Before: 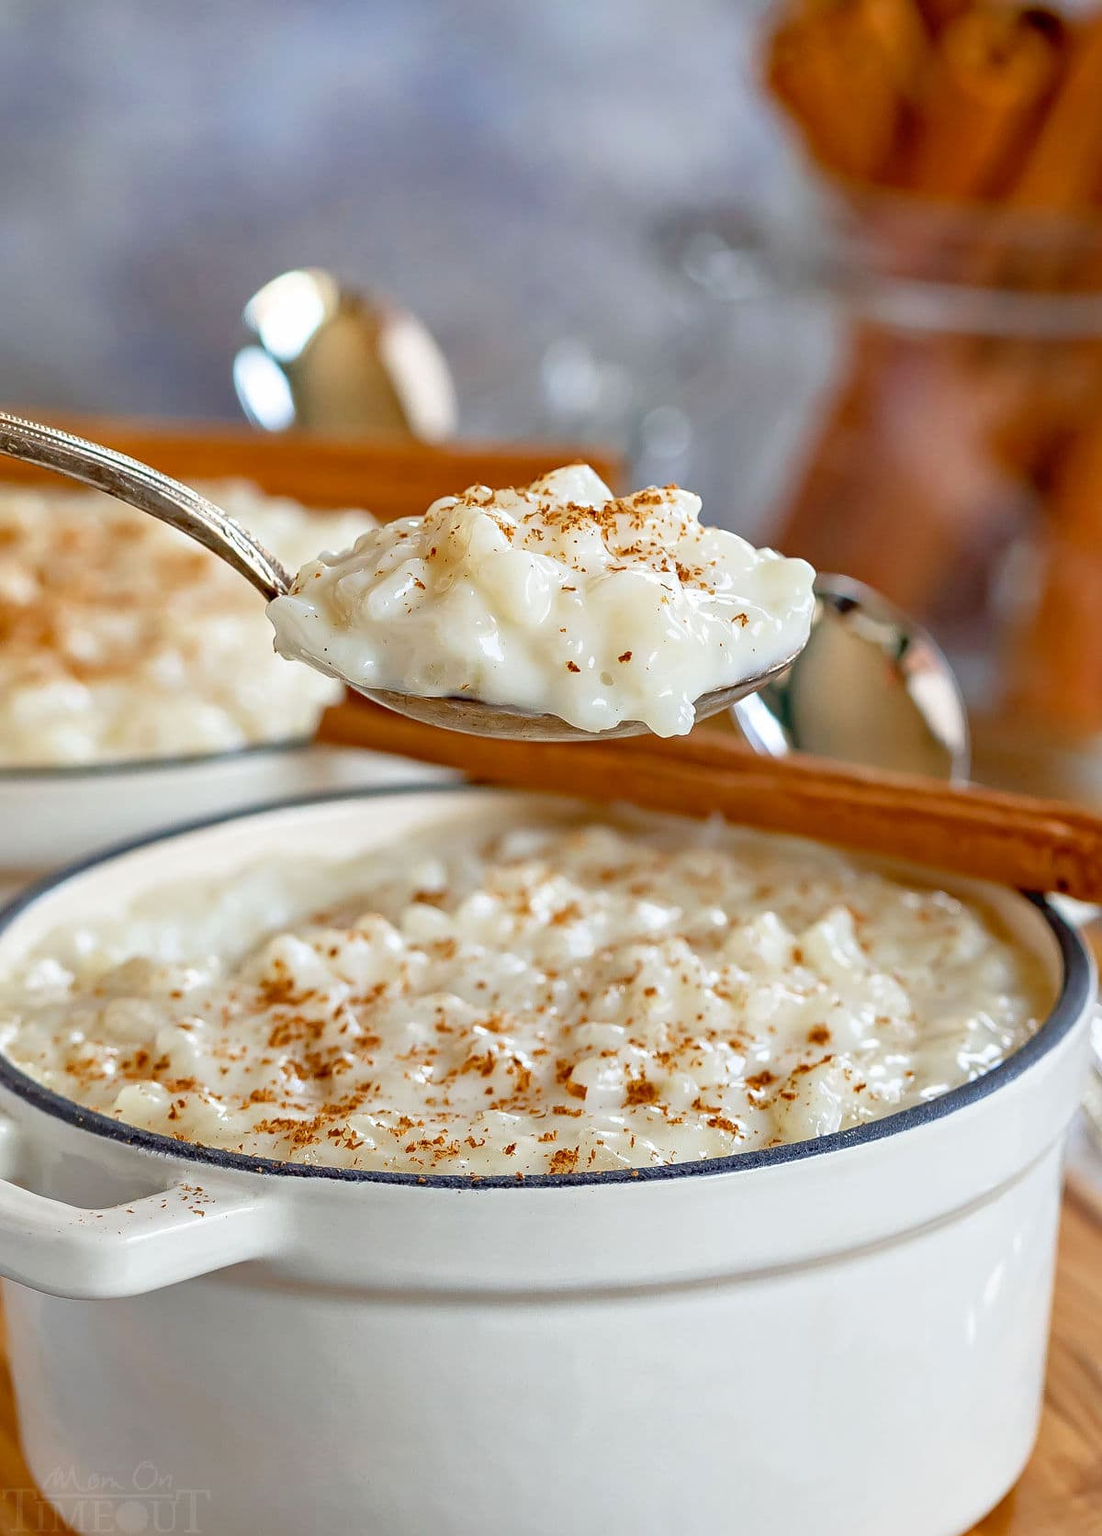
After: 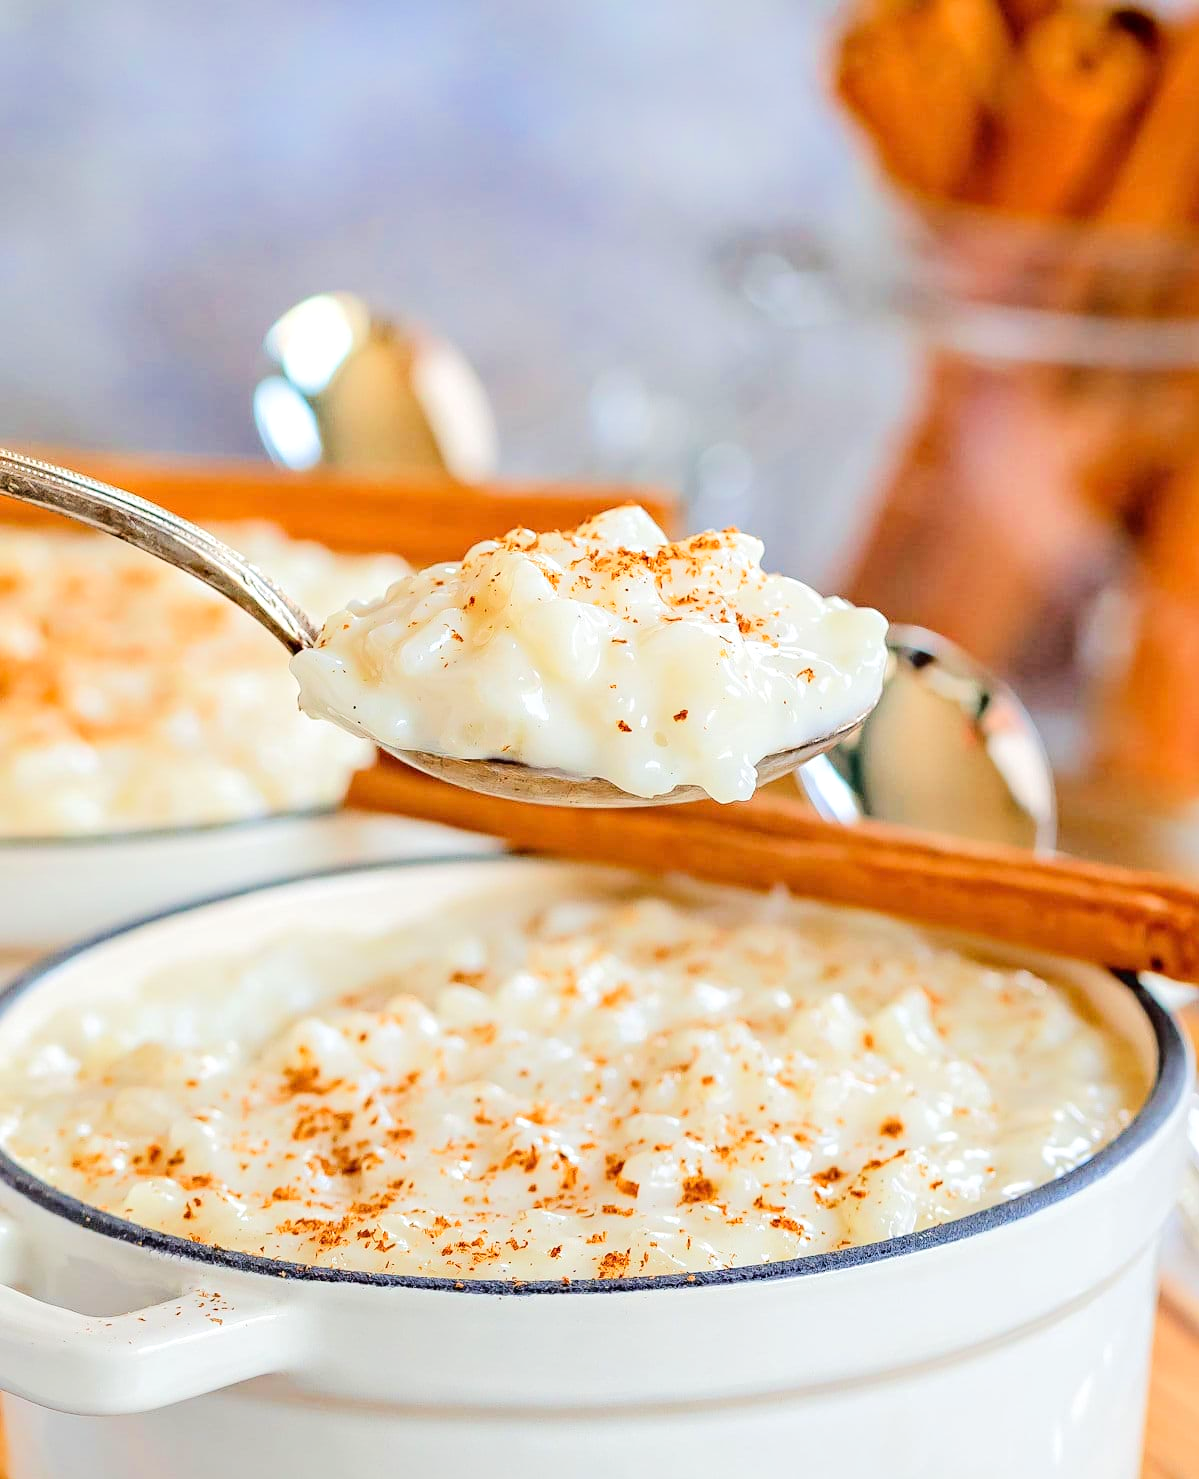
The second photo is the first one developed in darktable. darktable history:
crop and rotate: top 0%, bottom 11.587%
tone equalizer: -7 EV 0.145 EV, -6 EV 0.6 EV, -5 EV 1.13 EV, -4 EV 1.29 EV, -3 EV 1.14 EV, -2 EV 0.6 EV, -1 EV 0.158 EV, edges refinement/feathering 500, mask exposure compensation -1.57 EV, preserve details no
